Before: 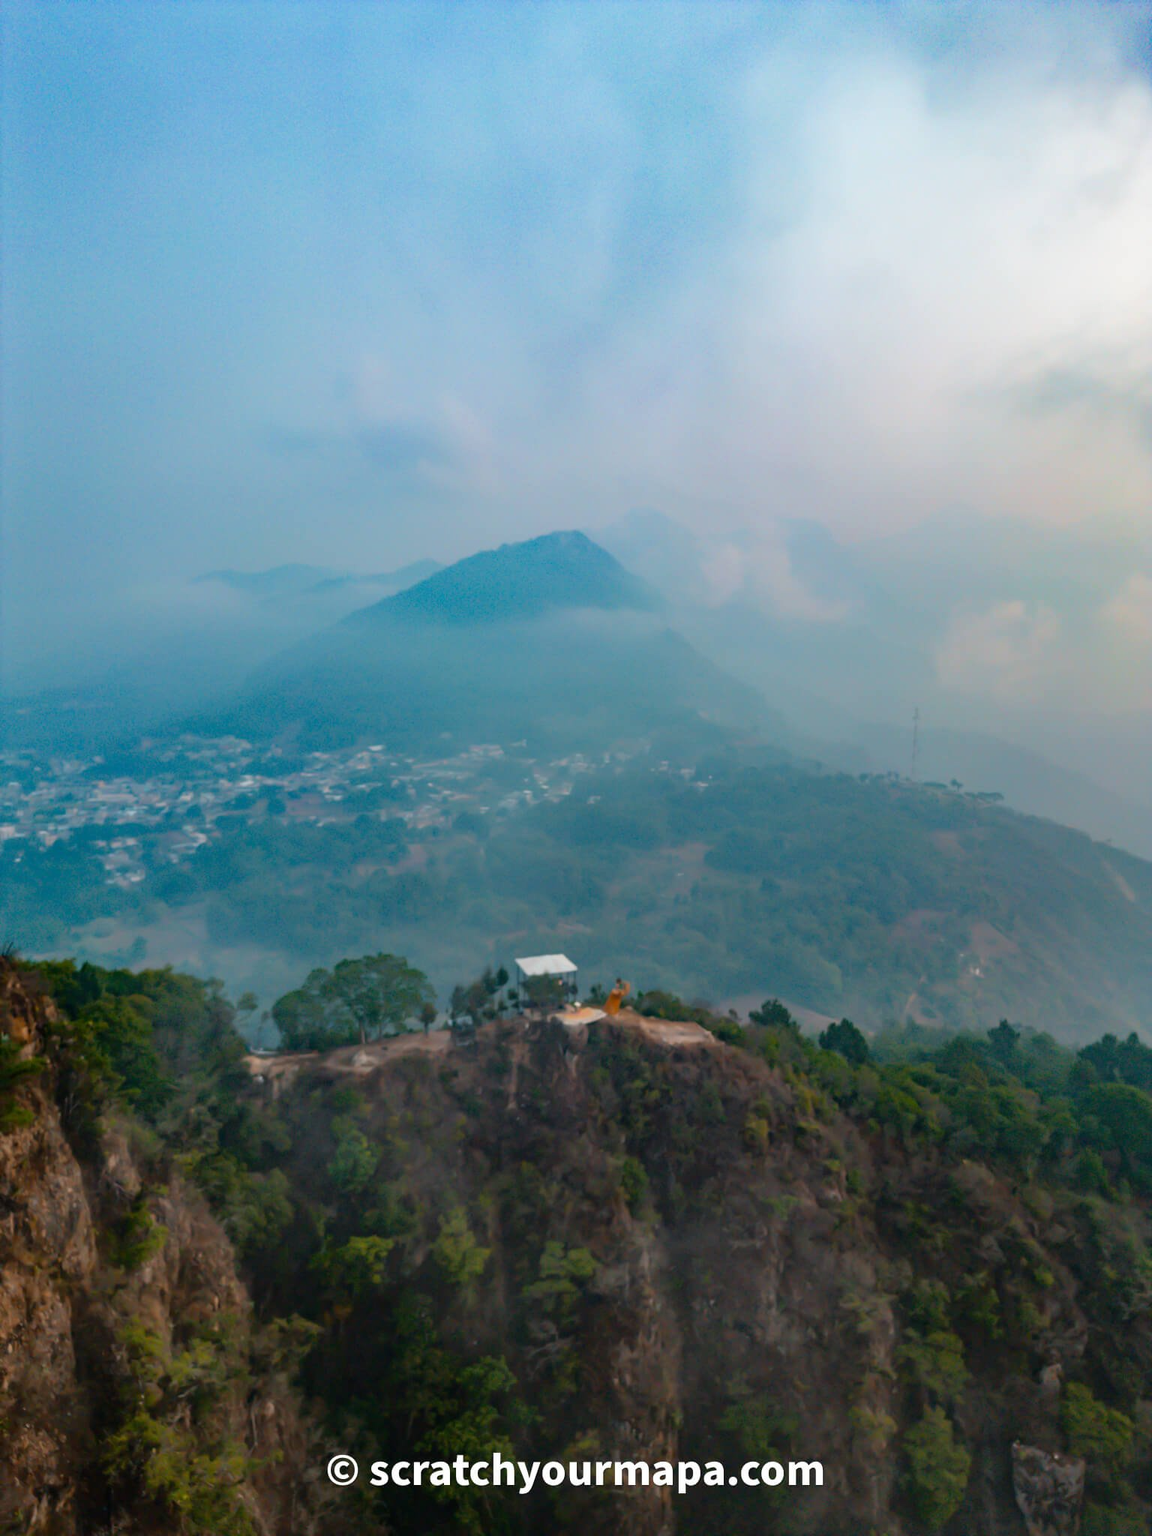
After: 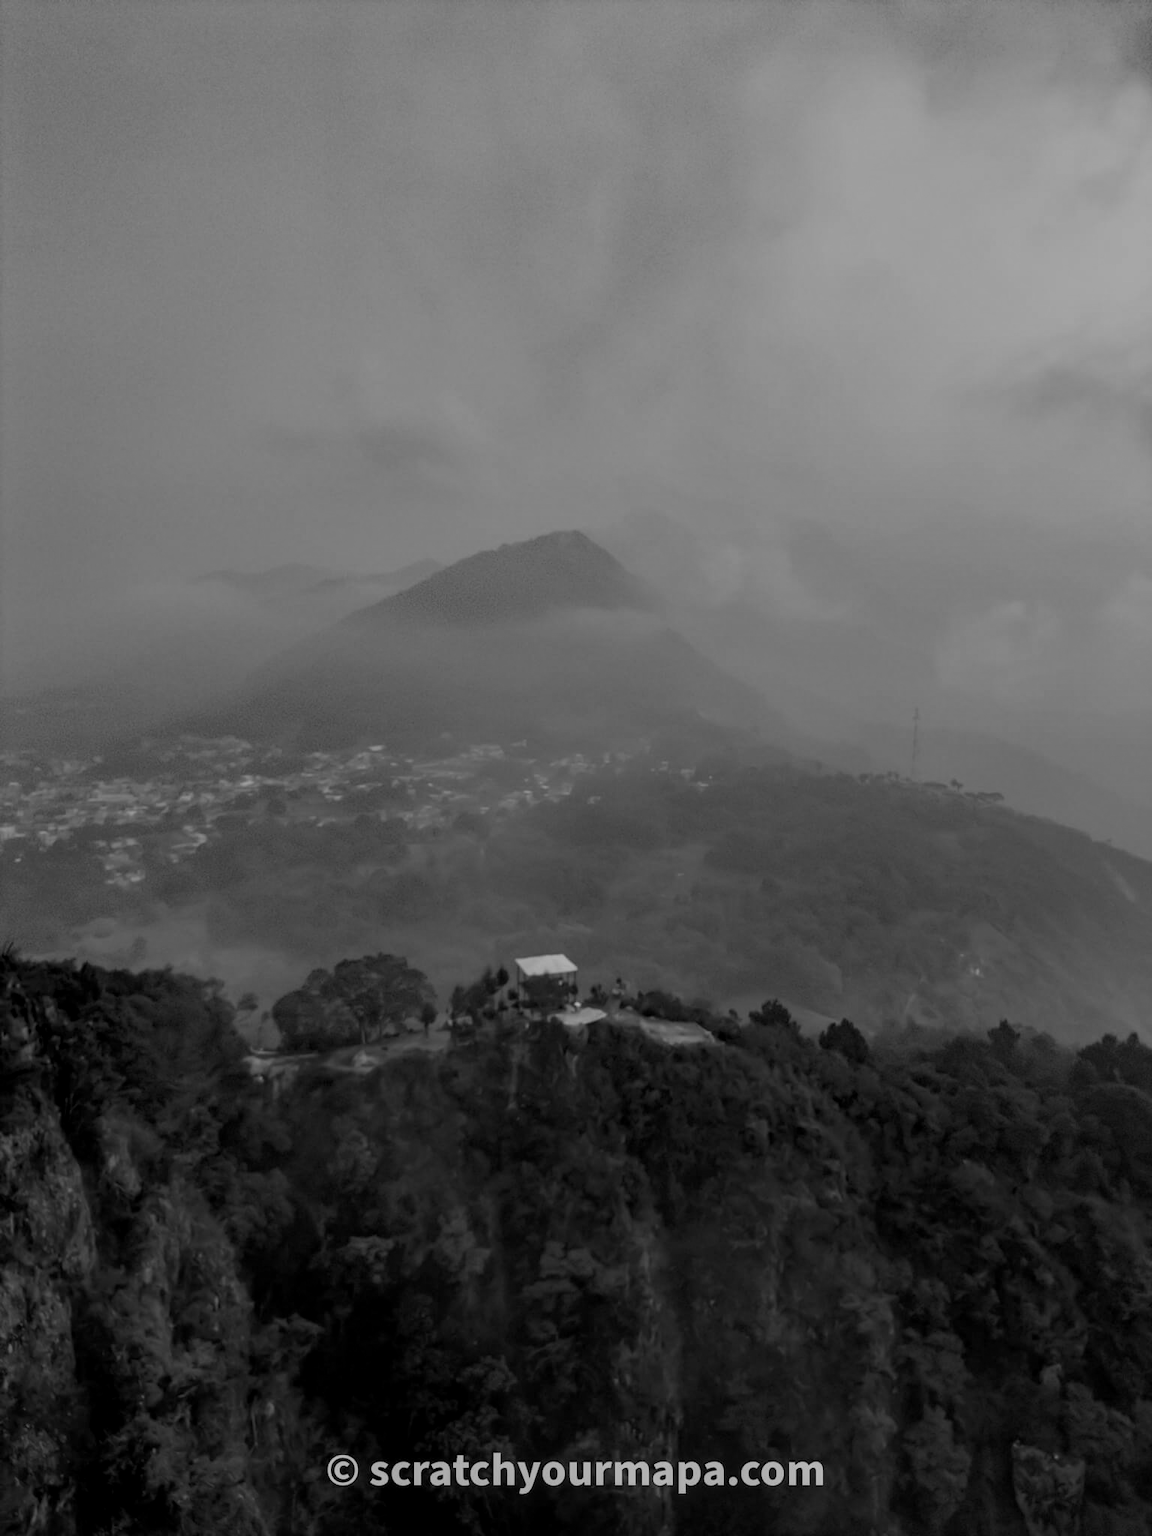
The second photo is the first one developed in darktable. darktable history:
tone equalizer: -8 EV 0.001 EV, -7 EV -0.004 EV, -6 EV 0.009 EV, -5 EV 0.032 EV, -4 EV 0.276 EV, -3 EV 0.644 EV, -2 EV 0.584 EV, -1 EV 0.187 EV, +0 EV 0.024 EV
local contrast: on, module defaults
exposure: exposure -1.468 EV, compensate highlight preservation false
monochrome: on, module defaults
